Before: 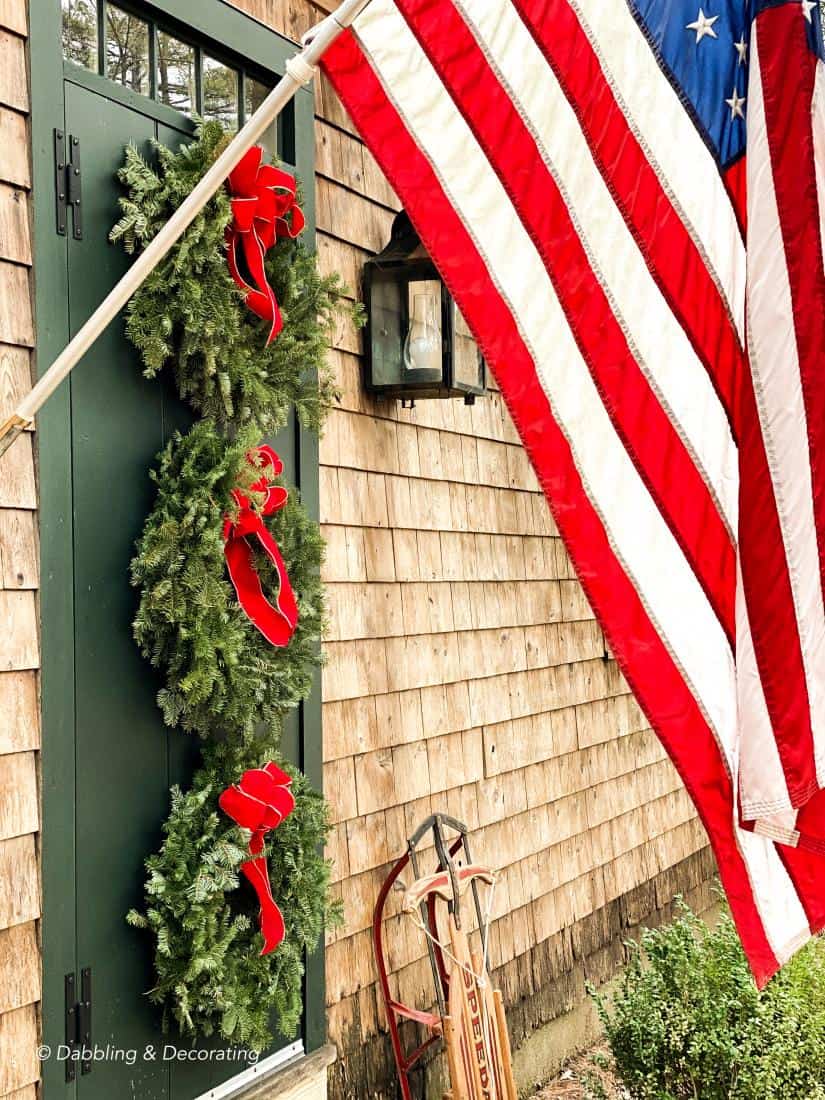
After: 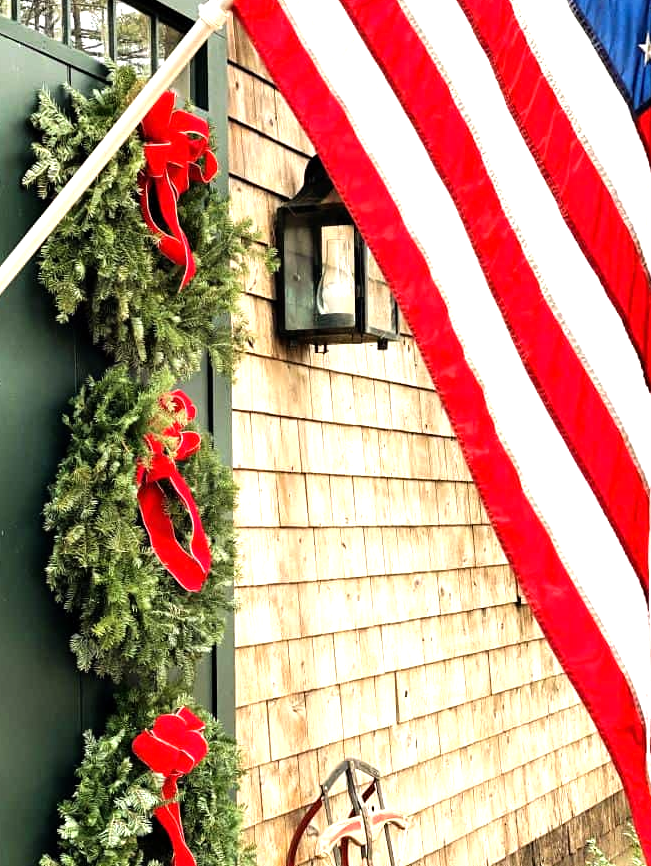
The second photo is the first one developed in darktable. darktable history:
tone equalizer: -8 EV -0.728 EV, -7 EV -0.667 EV, -6 EV -0.63 EV, -5 EV -0.375 EV, -3 EV 0.383 EV, -2 EV 0.6 EV, -1 EV 0.674 EV, +0 EV 0.726 EV
crop and rotate: left 10.546%, top 5.073%, right 10.436%, bottom 16.157%
